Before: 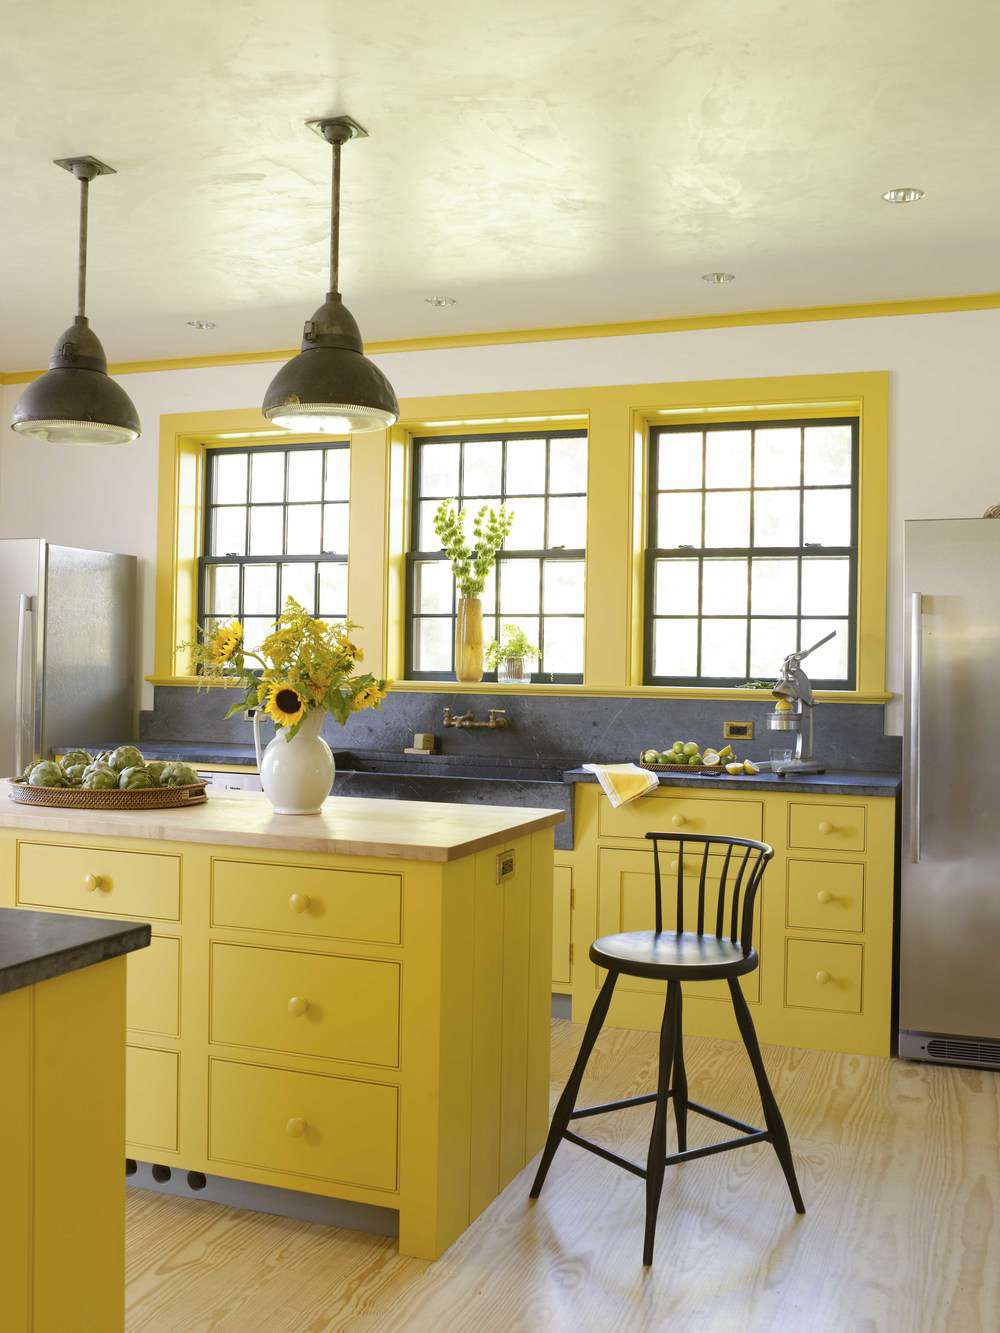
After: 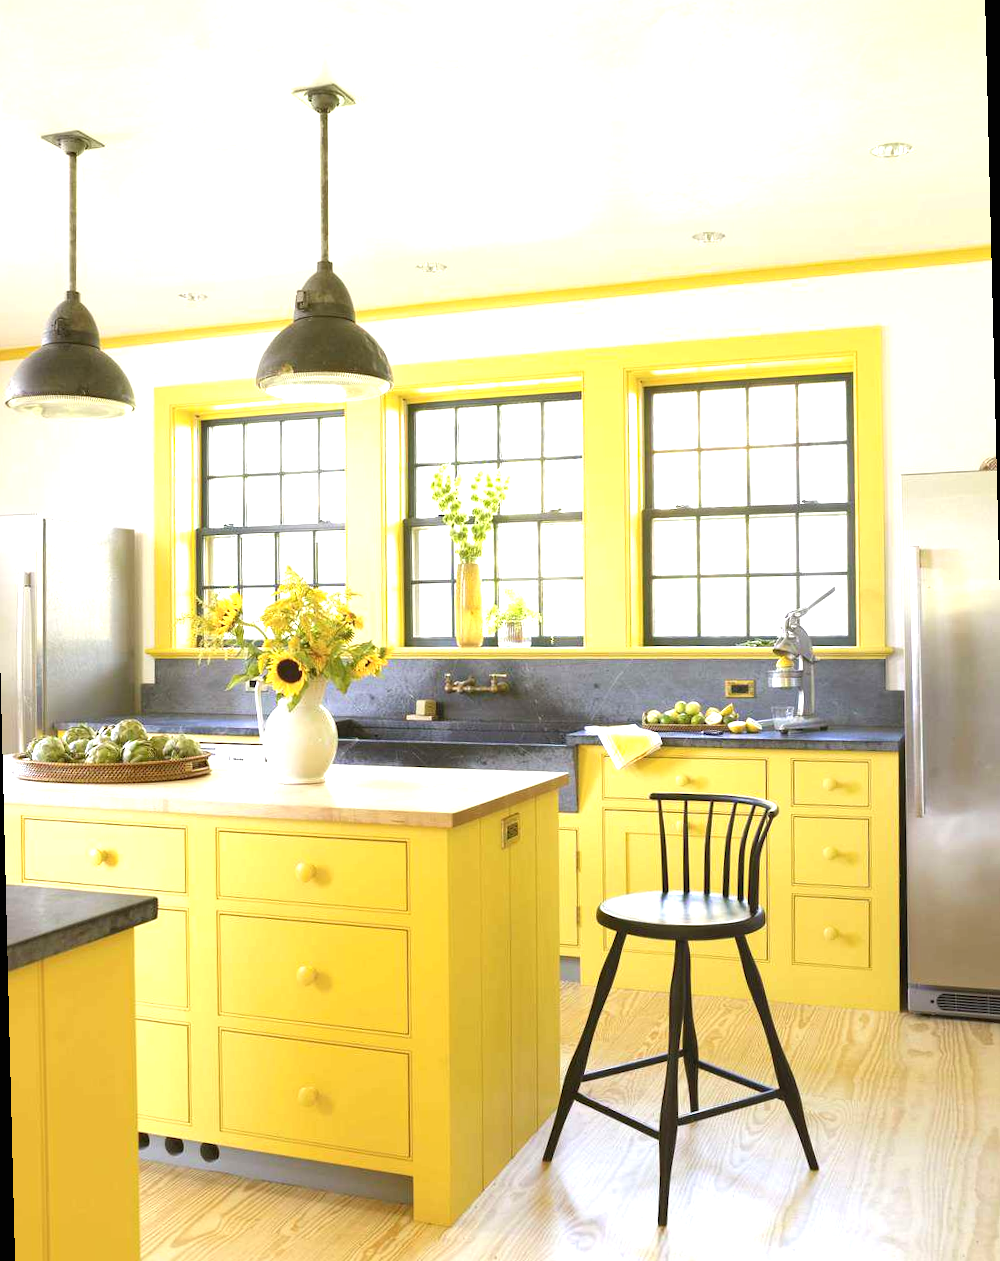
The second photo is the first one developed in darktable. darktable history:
rotate and perspective: rotation -1.42°, crop left 0.016, crop right 0.984, crop top 0.035, crop bottom 0.965
exposure: black level correction 0, exposure 1.1 EV, compensate exposure bias true, compensate highlight preservation false
base curve: preserve colors none
